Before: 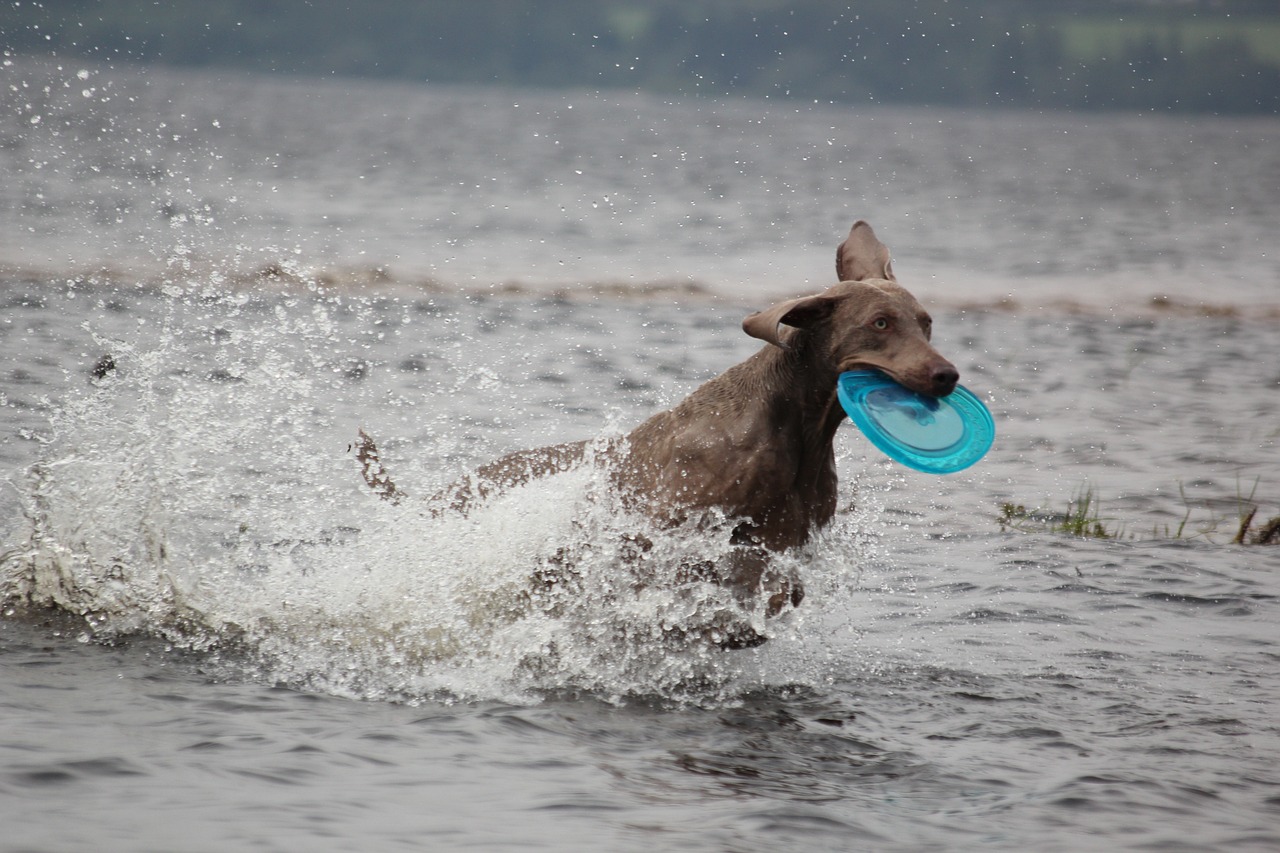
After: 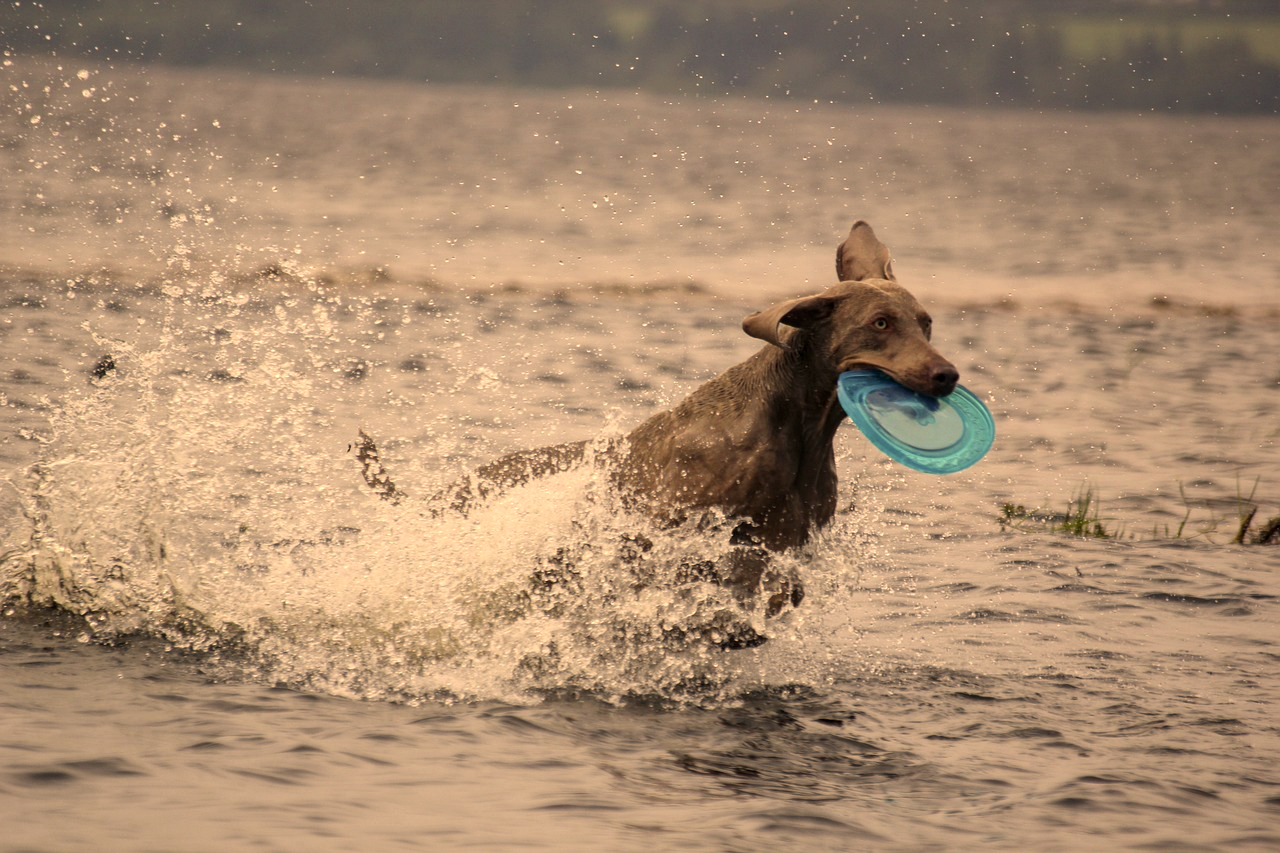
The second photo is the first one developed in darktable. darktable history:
local contrast: on, module defaults
color correction: highlights a* 14.81, highlights b* 32.01
